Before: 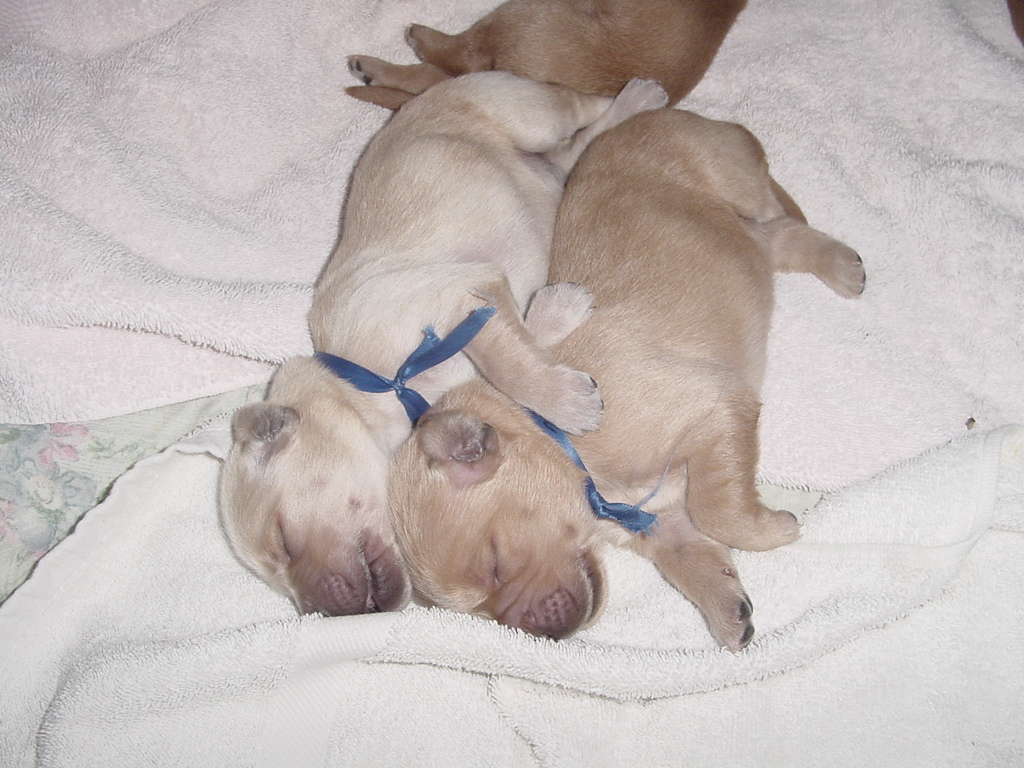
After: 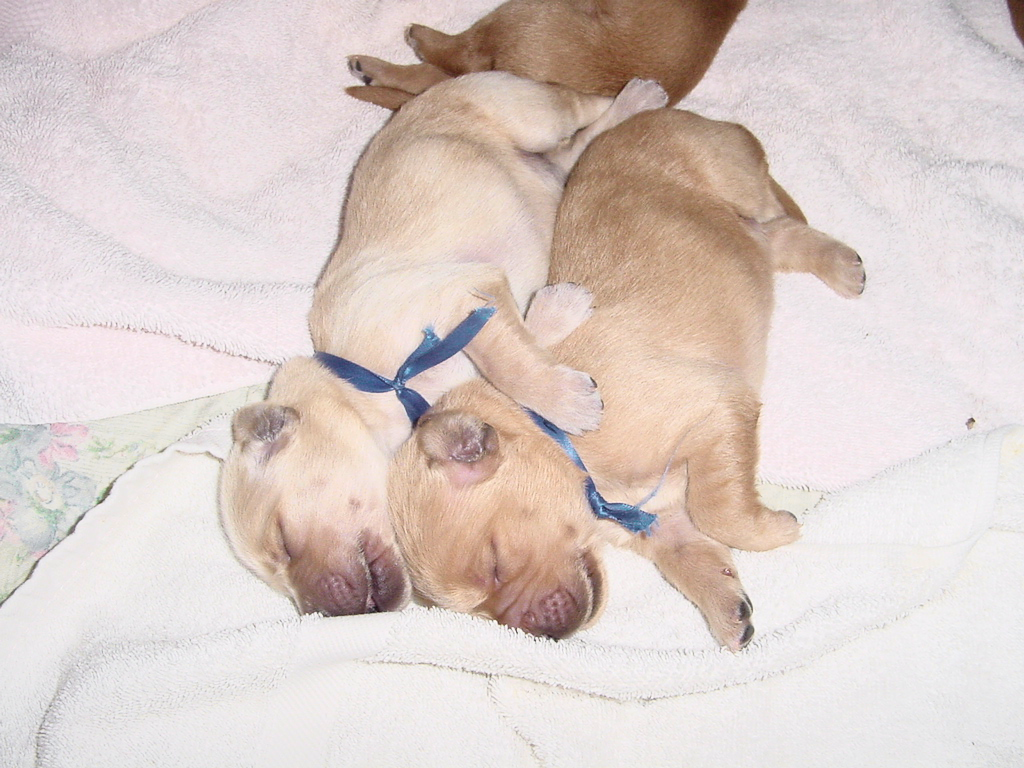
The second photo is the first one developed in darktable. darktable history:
tone curve: curves: ch0 [(0, 0.013) (0.054, 0.018) (0.205, 0.191) (0.289, 0.292) (0.39, 0.424) (0.493, 0.551) (0.647, 0.752) (0.796, 0.887) (1, 0.998)]; ch1 [(0, 0) (0.371, 0.339) (0.477, 0.452) (0.494, 0.495) (0.501, 0.501) (0.51, 0.516) (0.54, 0.557) (0.572, 0.605) (0.625, 0.687) (0.774, 0.841) (1, 1)]; ch2 [(0, 0) (0.32, 0.281) (0.403, 0.399) (0.441, 0.428) (0.47, 0.469) (0.498, 0.496) (0.524, 0.543) (0.551, 0.579) (0.633, 0.665) (0.7, 0.711) (1, 1)], color space Lab, independent channels, preserve colors none
